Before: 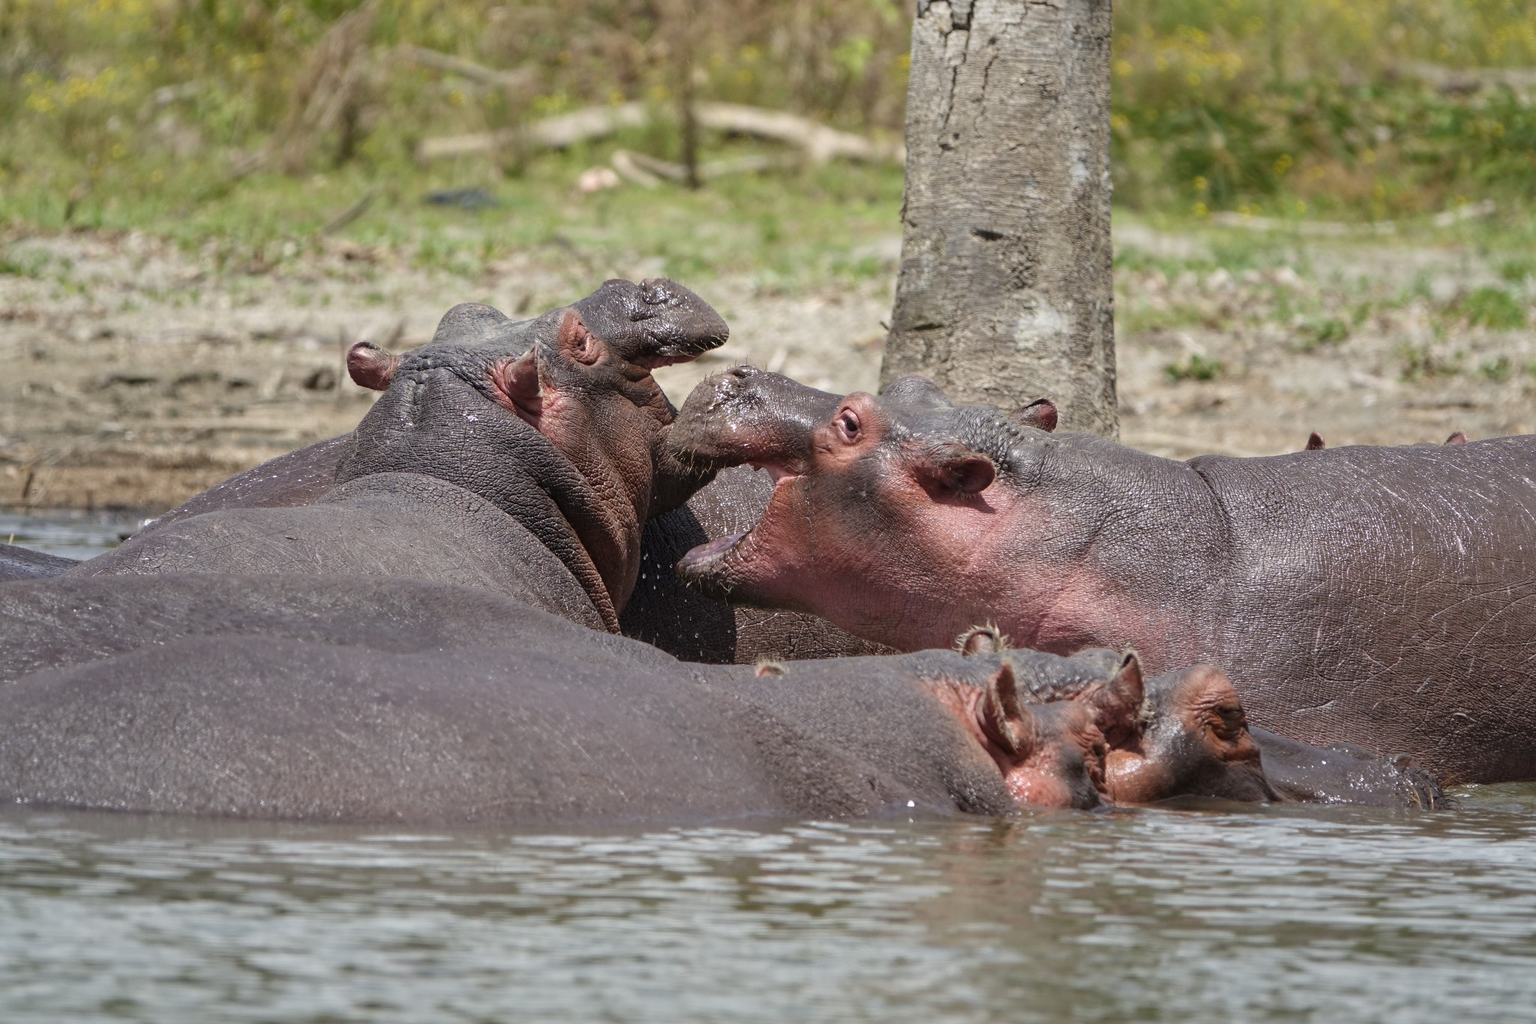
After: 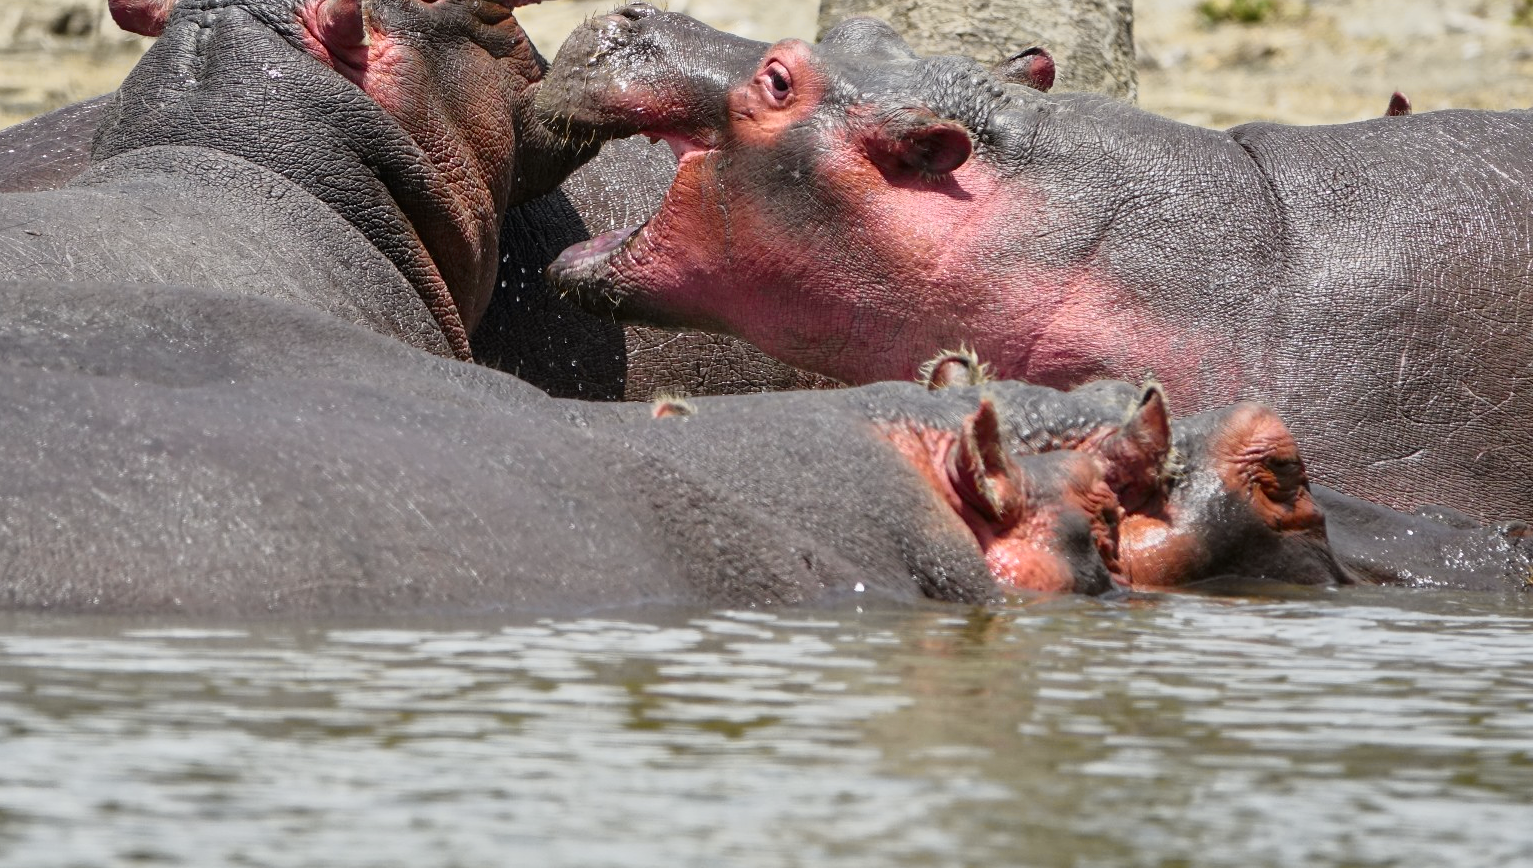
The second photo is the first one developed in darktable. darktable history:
tone curve: curves: ch0 [(0, 0.006) (0.037, 0.022) (0.123, 0.105) (0.19, 0.173) (0.277, 0.279) (0.474, 0.517) (0.597, 0.662) (0.687, 0.774) (0.855, 0.891) (1, 0.982)]; ch1 [(0, 0) (0.243, 0.245) (0.422, 0.415) (0.493, 0.495) (0.508, 0.503) (0.544, 0.552) (0.557, 0.582) (0.626, 0.672) (0.694, 0.732) (1, 1)]; ch2 [(0, 0) (0.249, 0.216) (0.356, 0.329) (0.424, 0.442) (0.476, 0.483) (0.498, 0.5) (0.517, 0.519) (0.532, 0.539) (0.562, 0.596) (0.614, 0.662) (0.706, 0.757) (0.808, 0.809) (0.991, 0.968)], color space Lab, independent channels, preserve colors none
crop and rotate: left 17.337%, top 35.509%, right 7.776%, bottom 0.874%
